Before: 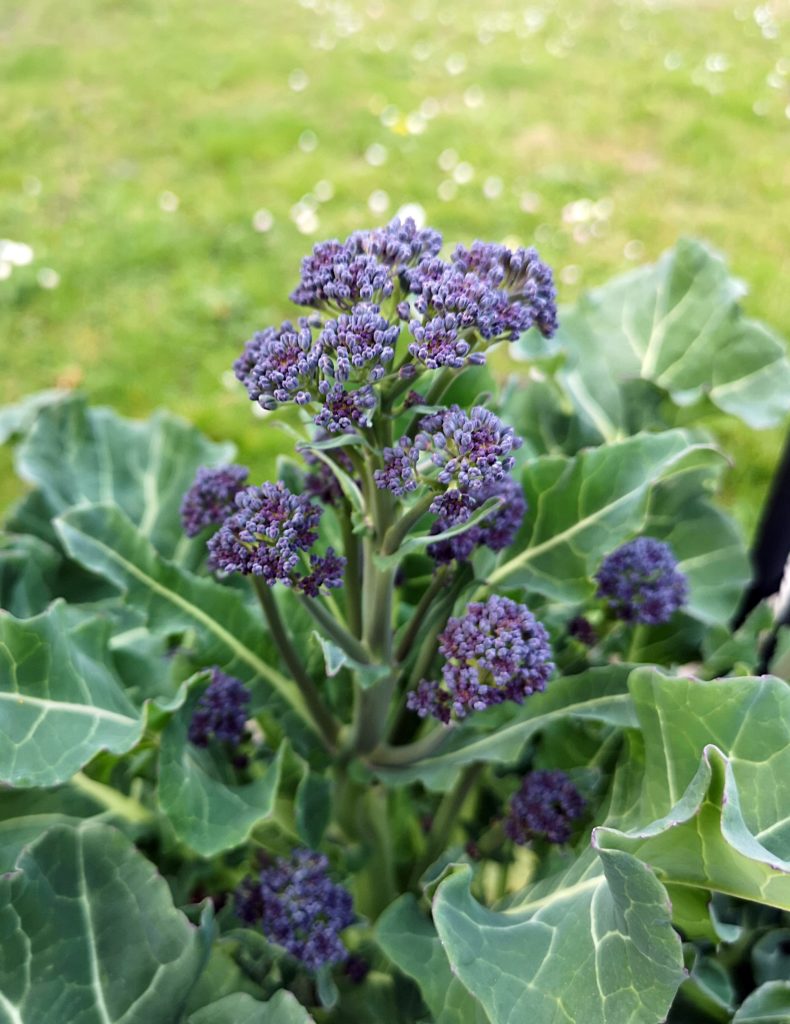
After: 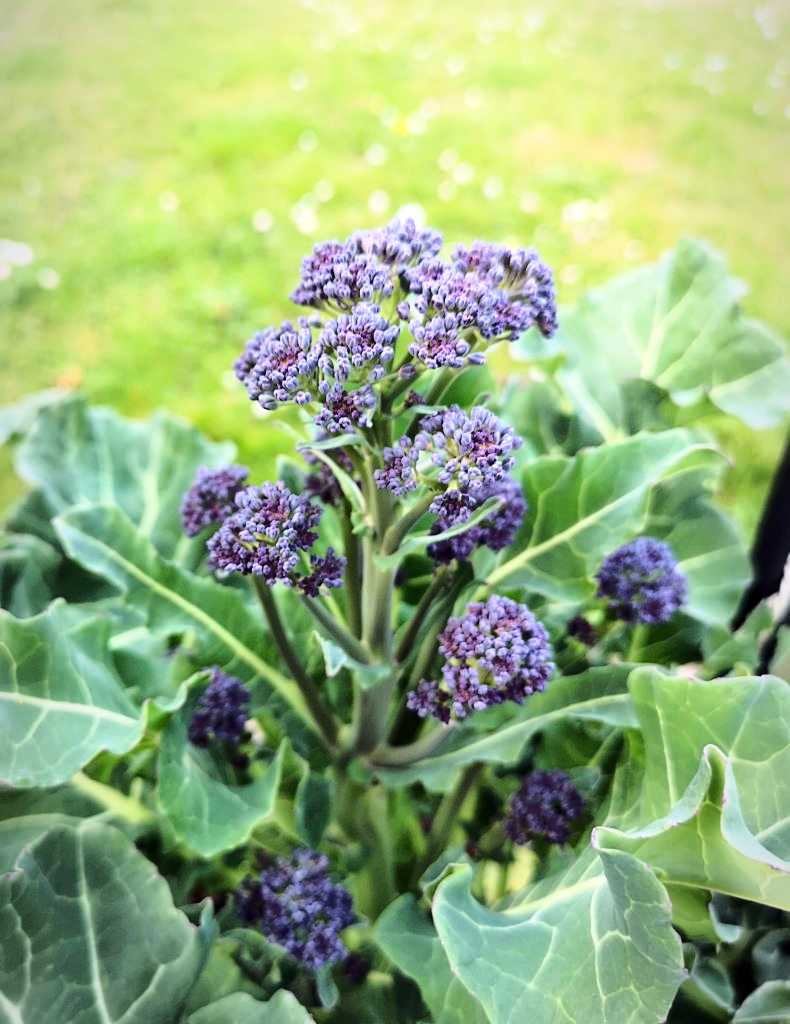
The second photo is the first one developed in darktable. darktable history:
base curve: curves: ch0 [(0, 0) (0.028, 0.03) (0.121, 0.232) (0.46, 0.748) (0.859, 0.968) (1, 1)]
vignetting: fall-off start 96.42%, fall-off radius 101.14%, width/height ratio 0.61
